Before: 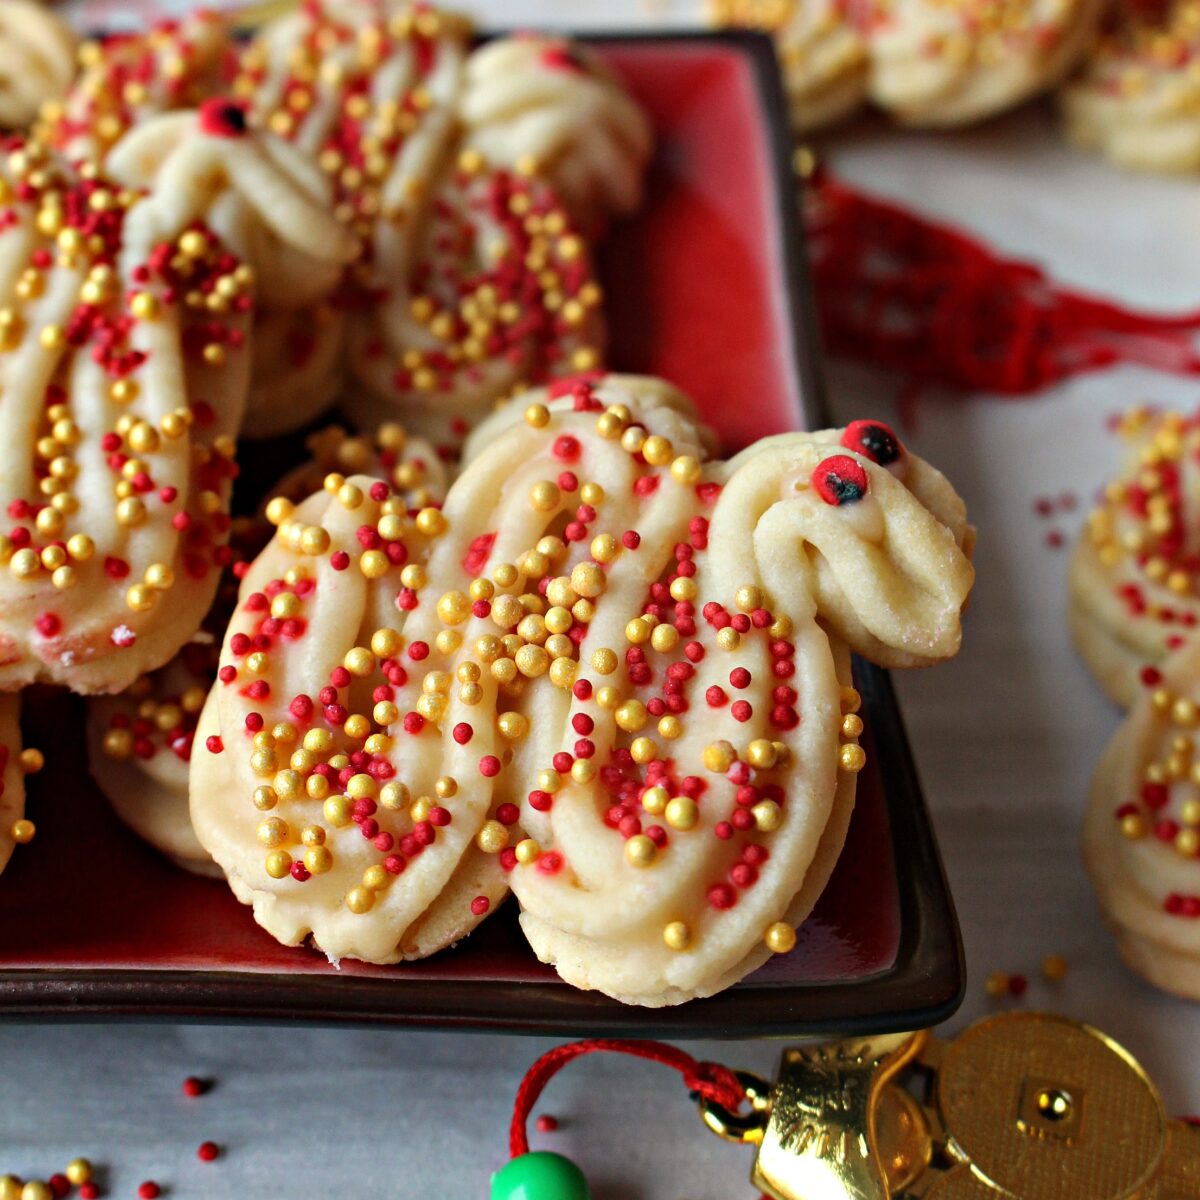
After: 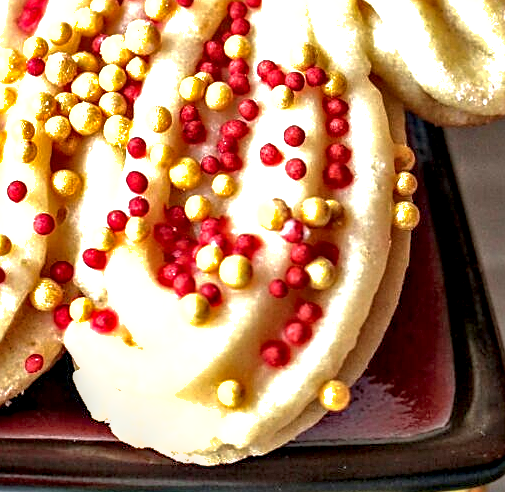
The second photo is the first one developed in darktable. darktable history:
sharpen: on, module defaults
exposure: exposure 1.137 EV, compensate highlight preservation false
contrast brightness saturation: saturation -0.1
local contrast: highlights 19%, detail 186%
shadows and highlights: on, module defaults
crop: left 37.221%, top 45.169%, right 20.63%, bottom 13.777%
